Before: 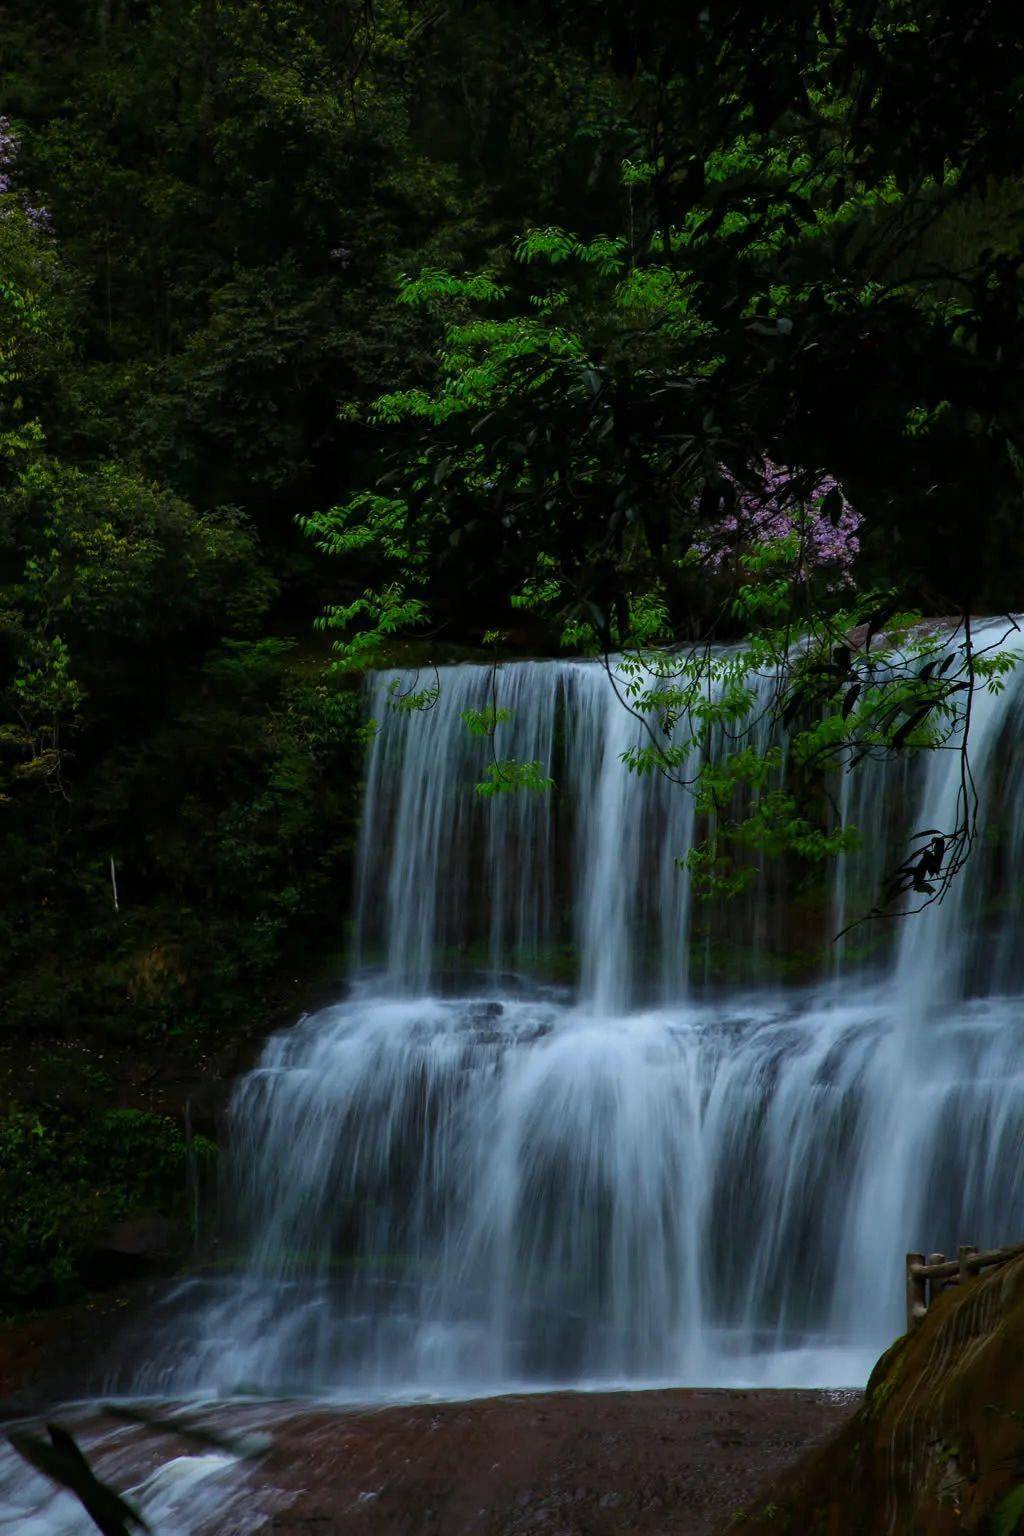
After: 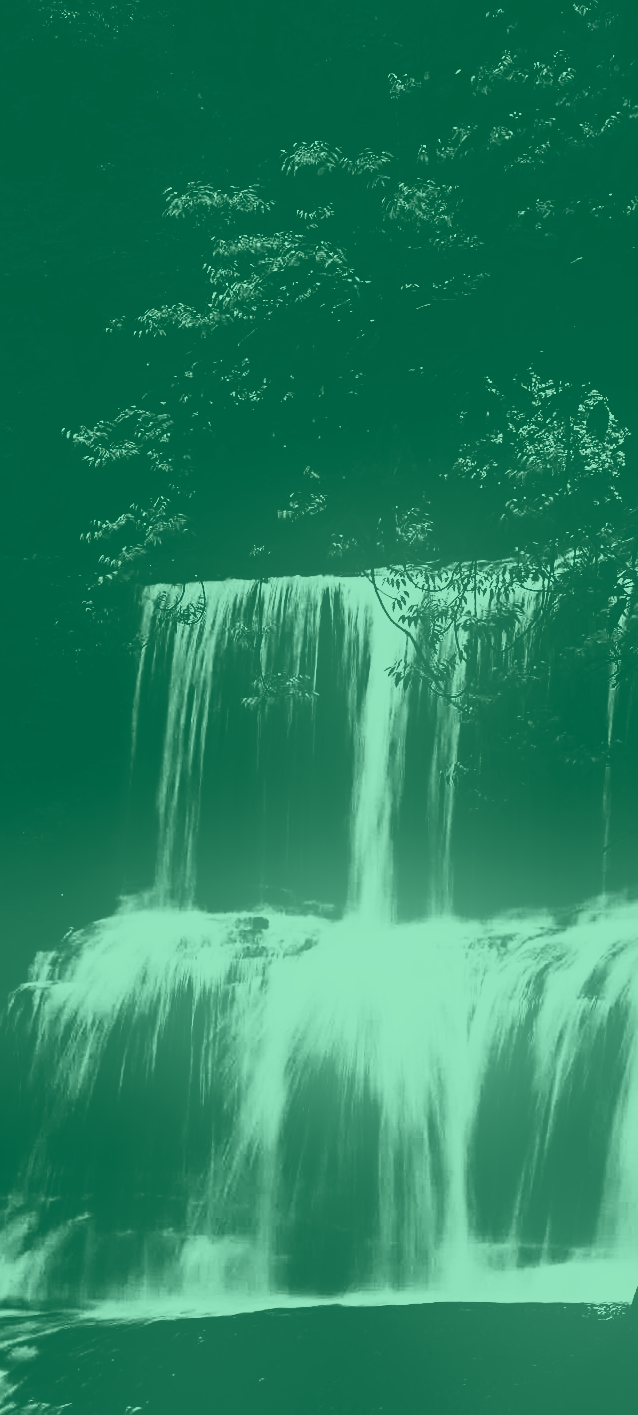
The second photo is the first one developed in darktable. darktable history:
sharpen: on, module defaults
tone equalizer: -8 EV -0.417 EV, -7 EV -0.389 EV, -6 EV -0.333 EV, -5 EV -0.222 EV, -3 EV 0.222 EV, -2 EV 0.333 EV, -1 EV 0.389 EV, +0 EV 0.417 EV, edges refinement/feathering 500, mask exposure compensation -1.57 EV, preserve details no
colorize: hue 147.6°, saturation 65%, lightness 21.64%
crop and rotate: left 22.918%, top 5.629%, right 14.711%, bottom 2.247%
base curve: curves: ch0 [(0, 0) (0.036, 0.025) (0.121, 0.166) (0.206, 0.329) (0.605, 0.79) (1, 1)], preserve colors none
tone curve: curves: ch0 [(0, 0) (0.003, 0.001) (0.011, 0.005) (0.025, 0.01) (0.044, 0.016) (0.069, 0.019) (0.1, 0.024) (0.136, 0.03) (0.177, 0.045) (0.224, 0.071) (0.277, 0.122) (0.335, 0.202) (0.399, 0.326) (0.468, 0.471) (0.543, 0.638) (0.623, 0.798) (0.709, 0.913) (0.801, 0.97) (0.898, 0.983) (1, 1)], preserve colors none
color correction: highlights a* 12.23, highlights b* 5.41
bloom: on, module defaults
